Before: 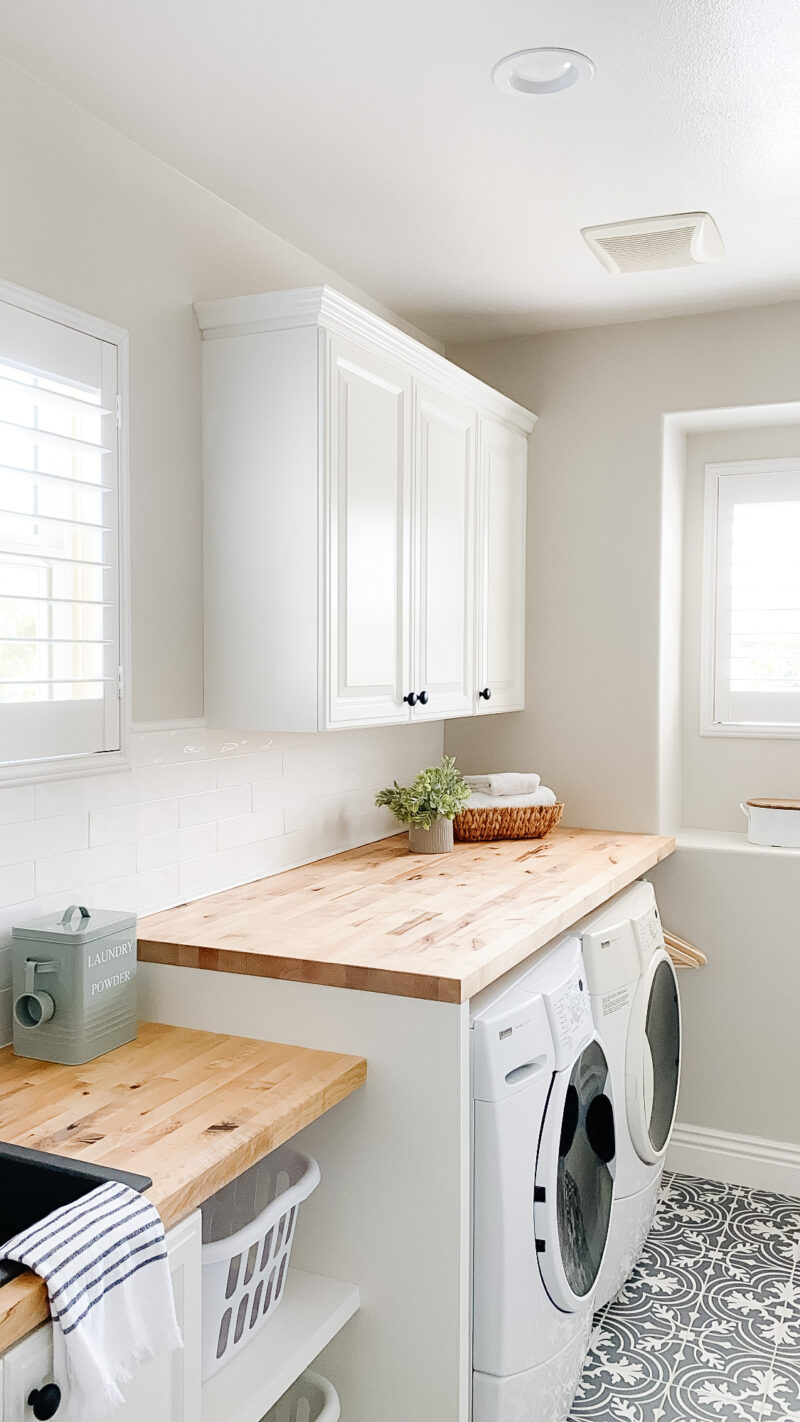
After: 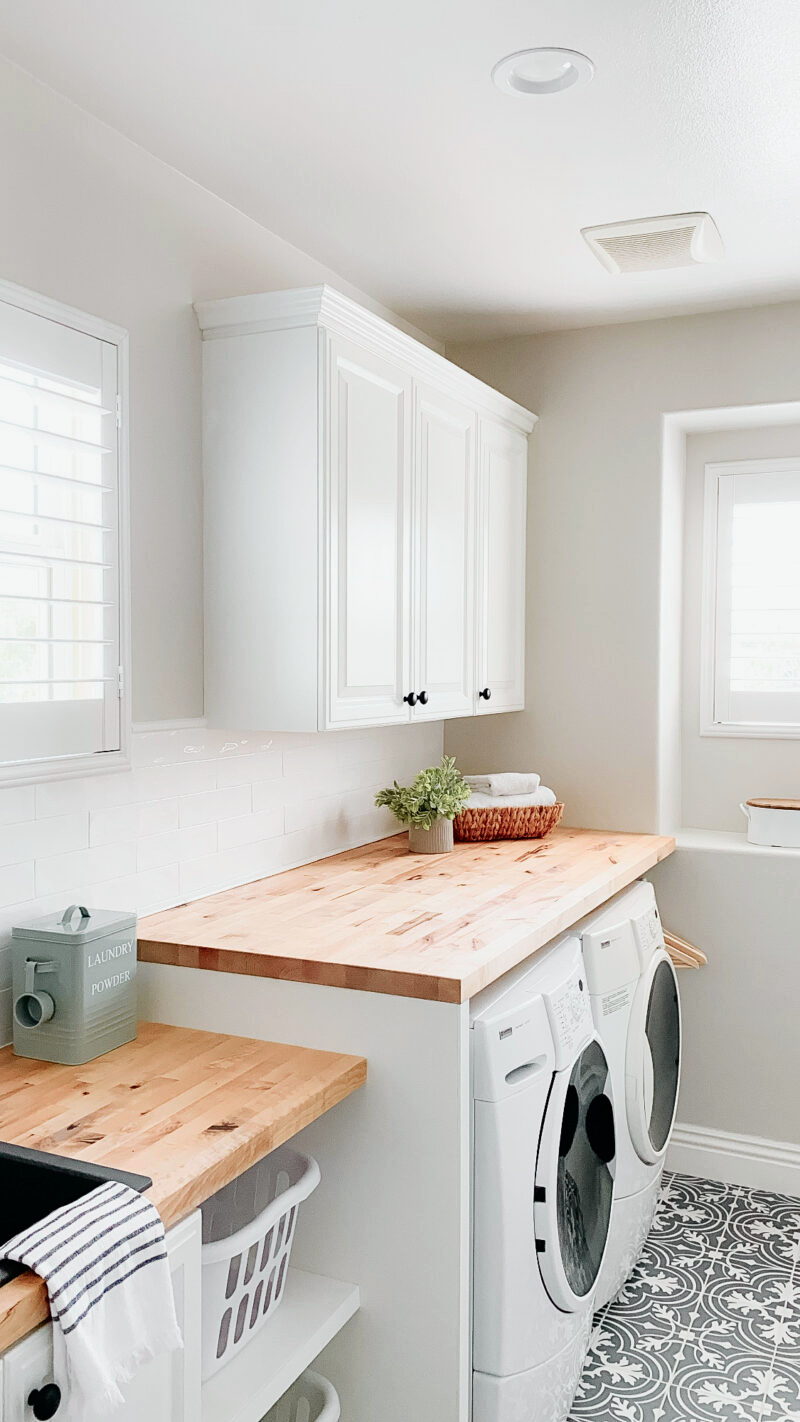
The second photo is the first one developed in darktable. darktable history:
tone curve: curves: ch0 [(0, 0) (0.058, 0.027) (0.214, 0.183) (0.304, 0.288) (0.561, 0.554) (0.687, 0.677) (0.768, 0.768) (0.858, 0.861) (0.986, 0.957)]; ch1 [(0, 0) (0.172, 0.123) (0.312, 0.296) (0.437, 0.429) (0.471, 0.469) (0.502, 0.5) (0.513, 0.515) (0.583, 0.604) (0.631, 0.659) (0.703, 0.721) (0.889, 0.924) (1, 1)]; ch2 [(0, 0) (0.411, 0.424) (0.485, 0.497) (0.502, 0.5) (0.517, 0.511) (0.566, 0.573) (0.622, 0.613) (0.709, 0.677) (1, 1)], color space Lab, independent channels, preserve colors none
